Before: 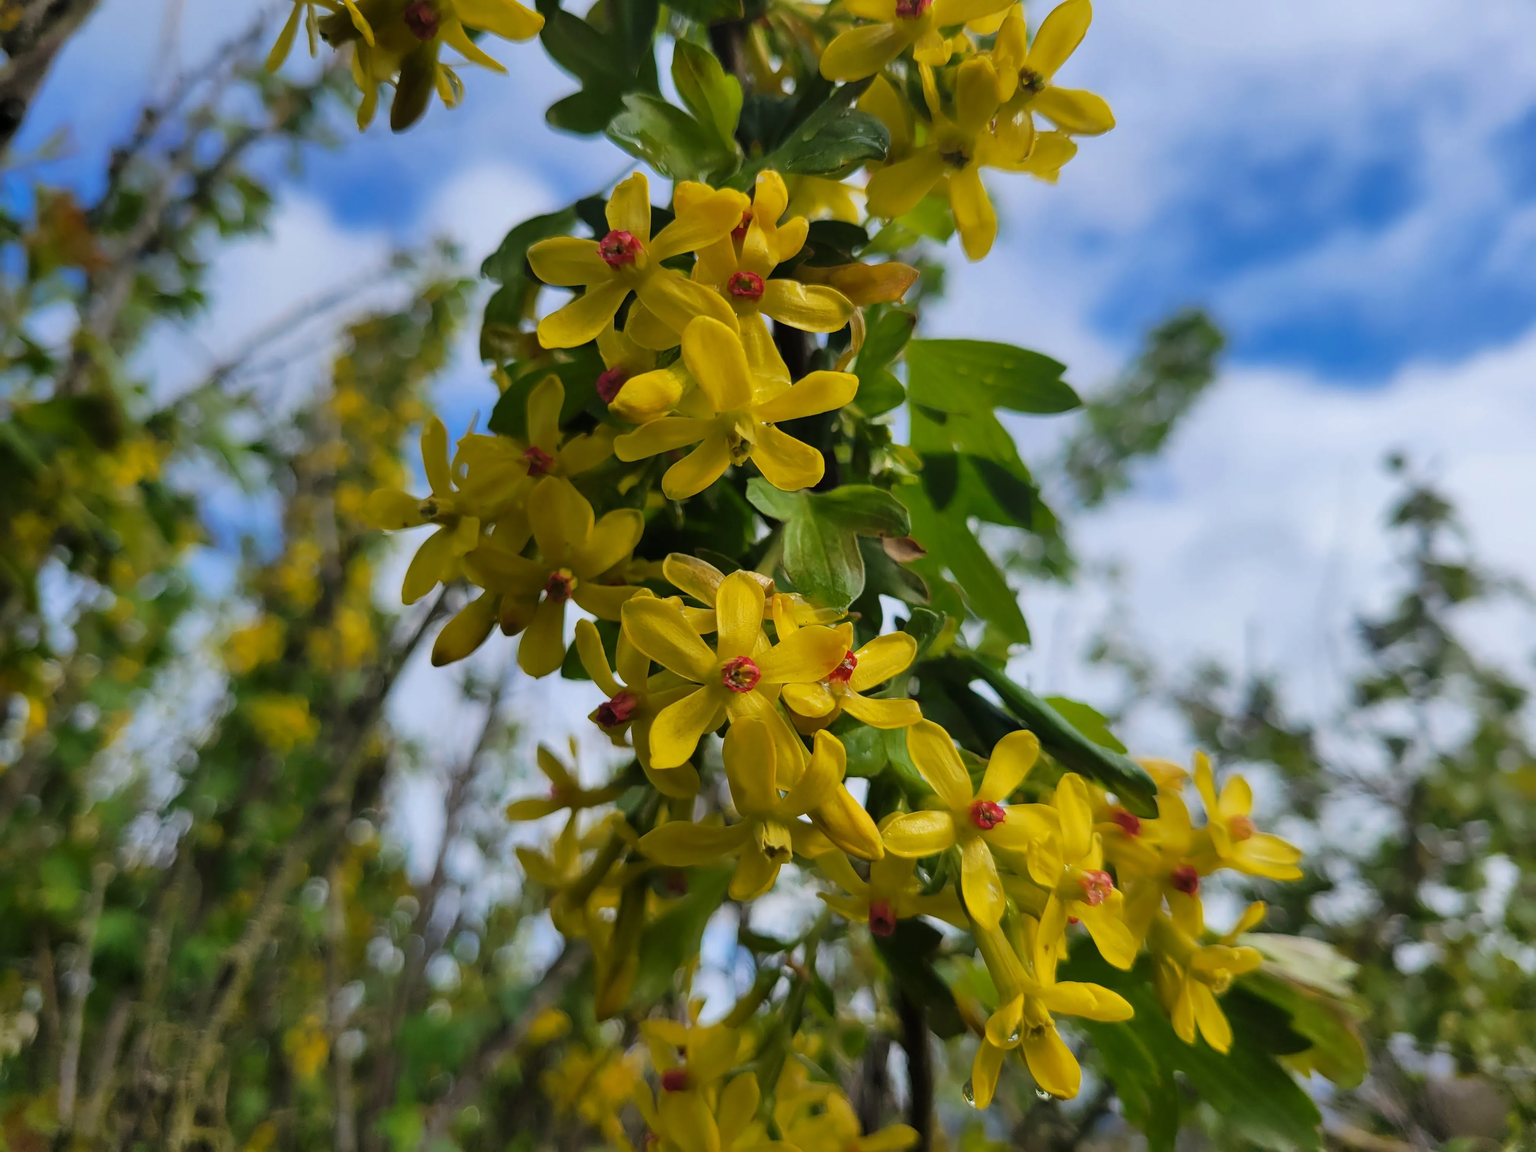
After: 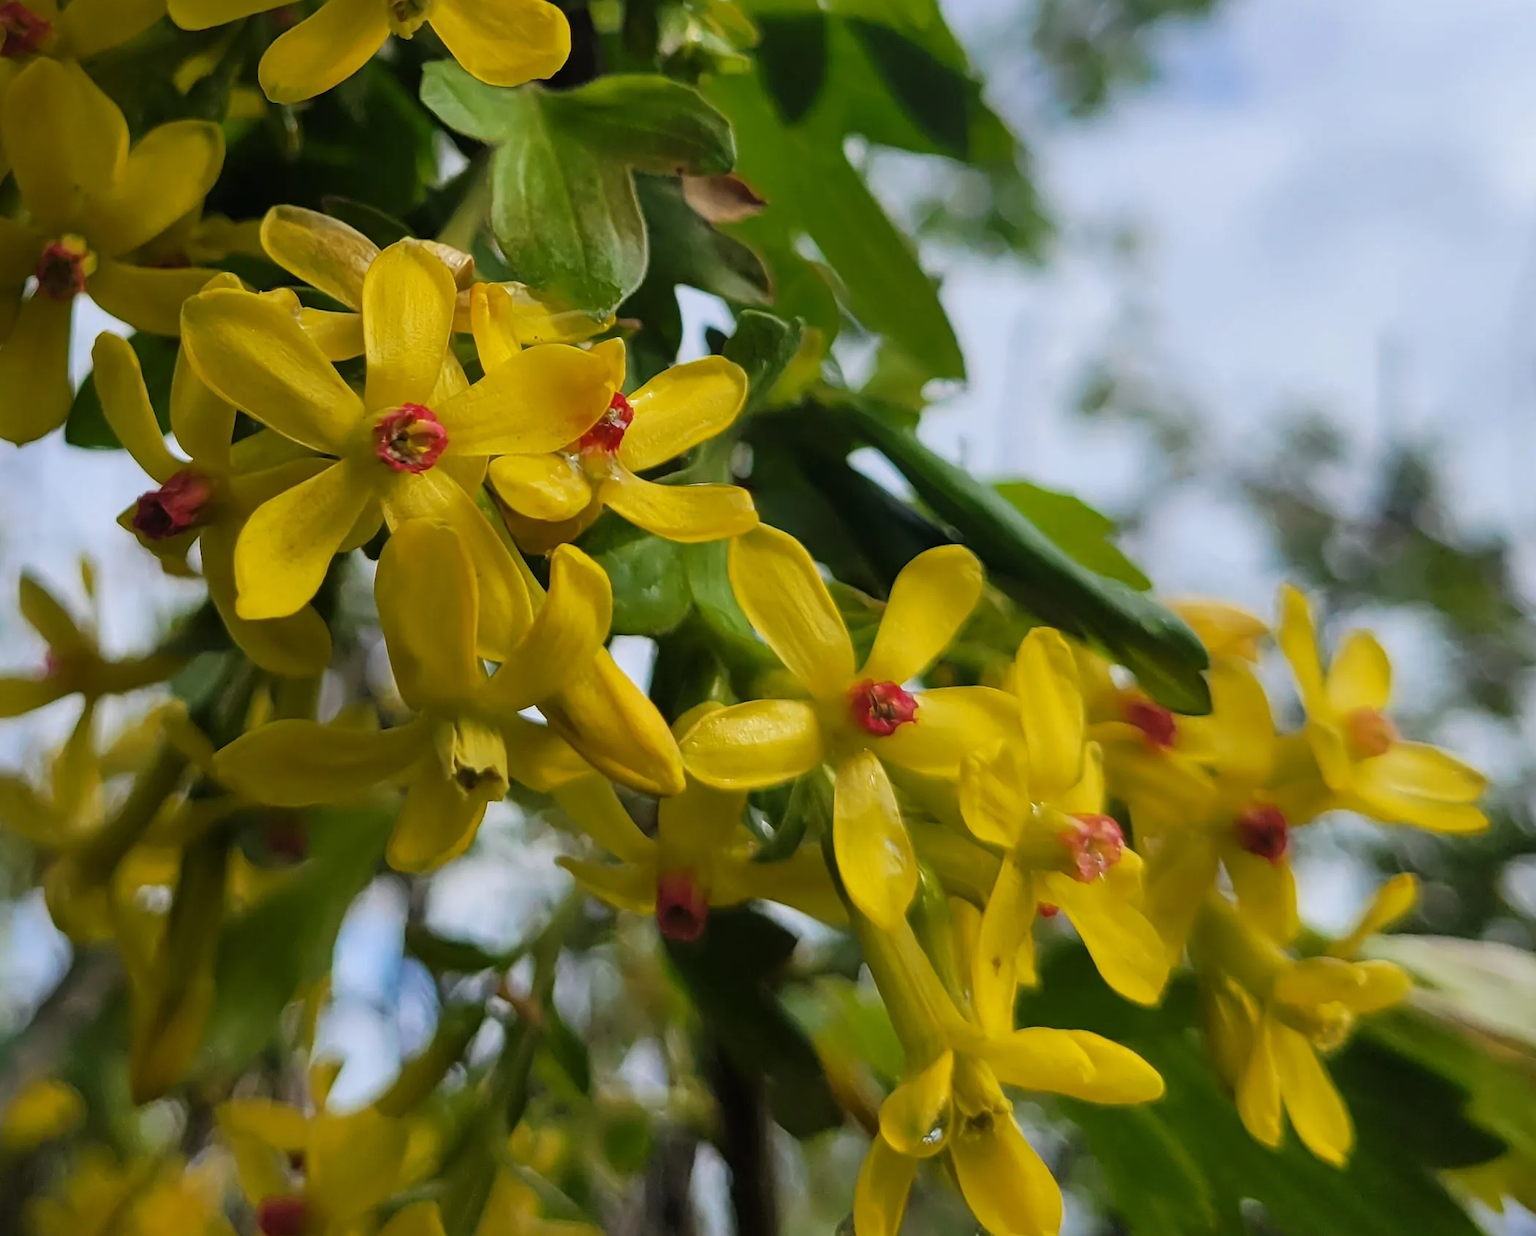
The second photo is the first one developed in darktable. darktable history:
exposure: compensate highlight preservation false
crop: left 34.343%, top 38.752%, right 13.527%, bottom 5.315%
